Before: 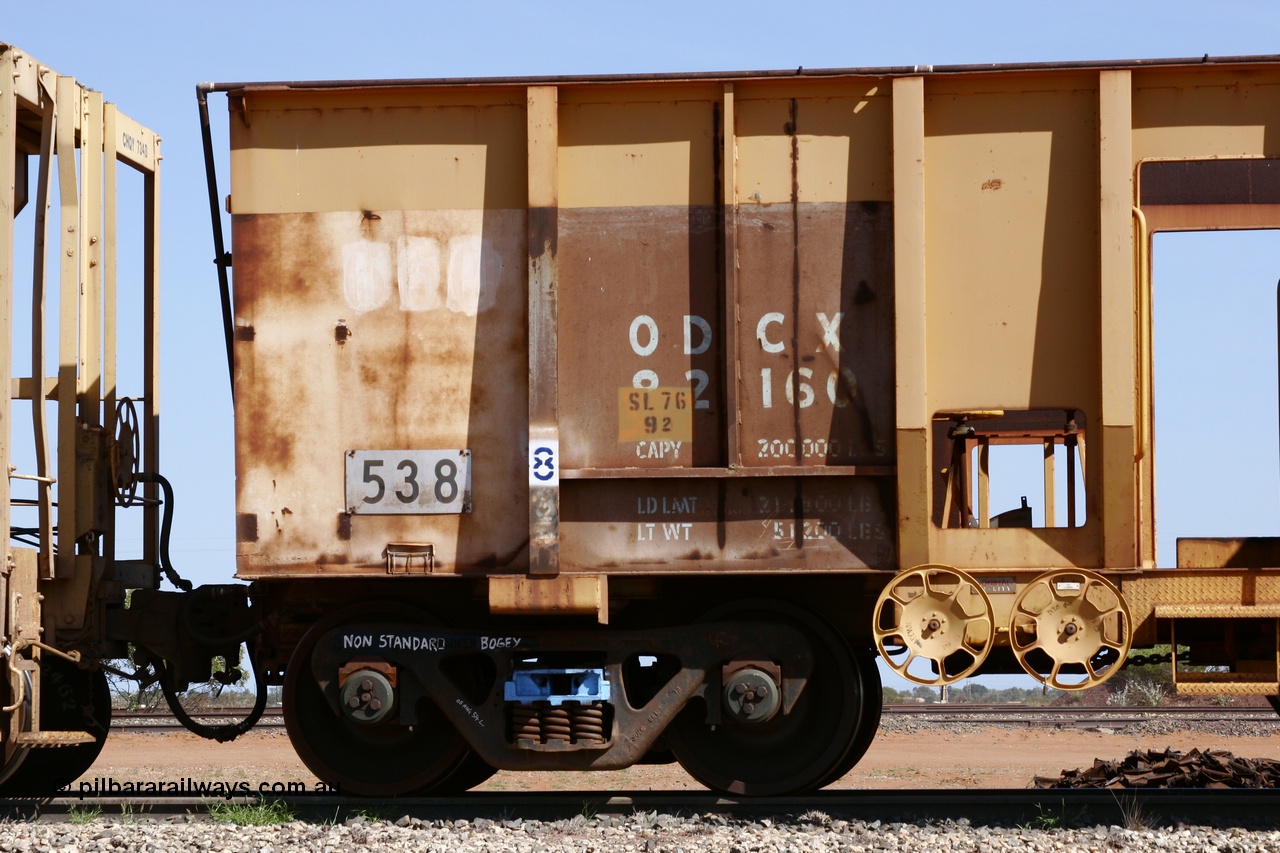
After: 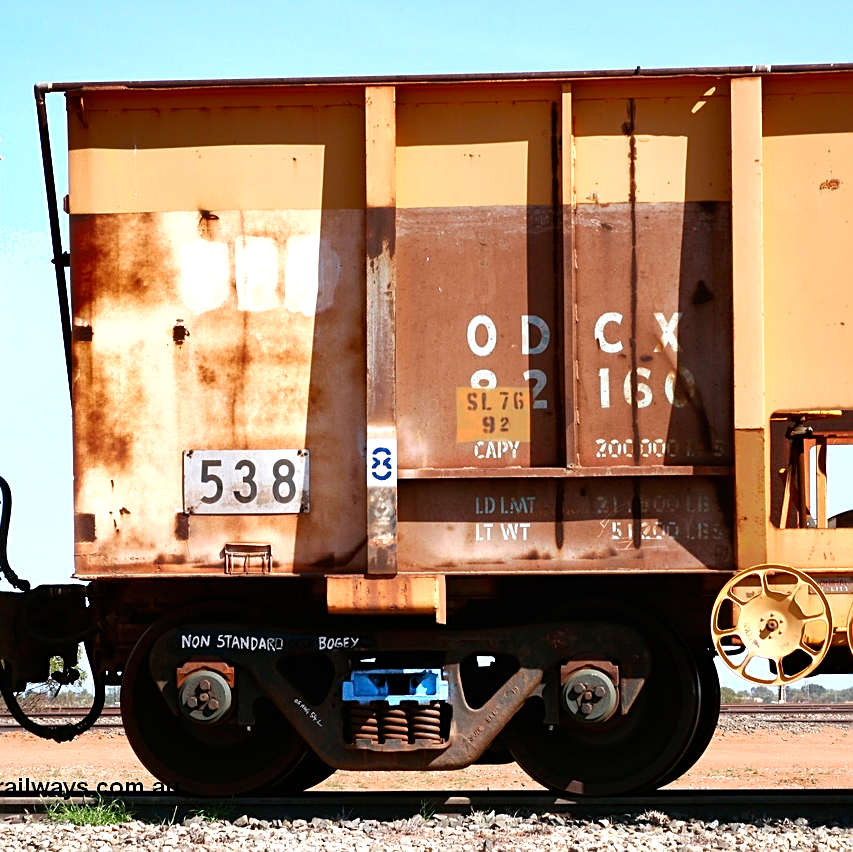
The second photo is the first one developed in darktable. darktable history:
exposure: black level correction 0, exposure 0.7 EV, compensate exposure bias true, compensate highlight preservation false
crop and rotate: left 12.673%, right 20.66%
shadows and highlights: soften with gaussian
sharpen: on, module defaults
